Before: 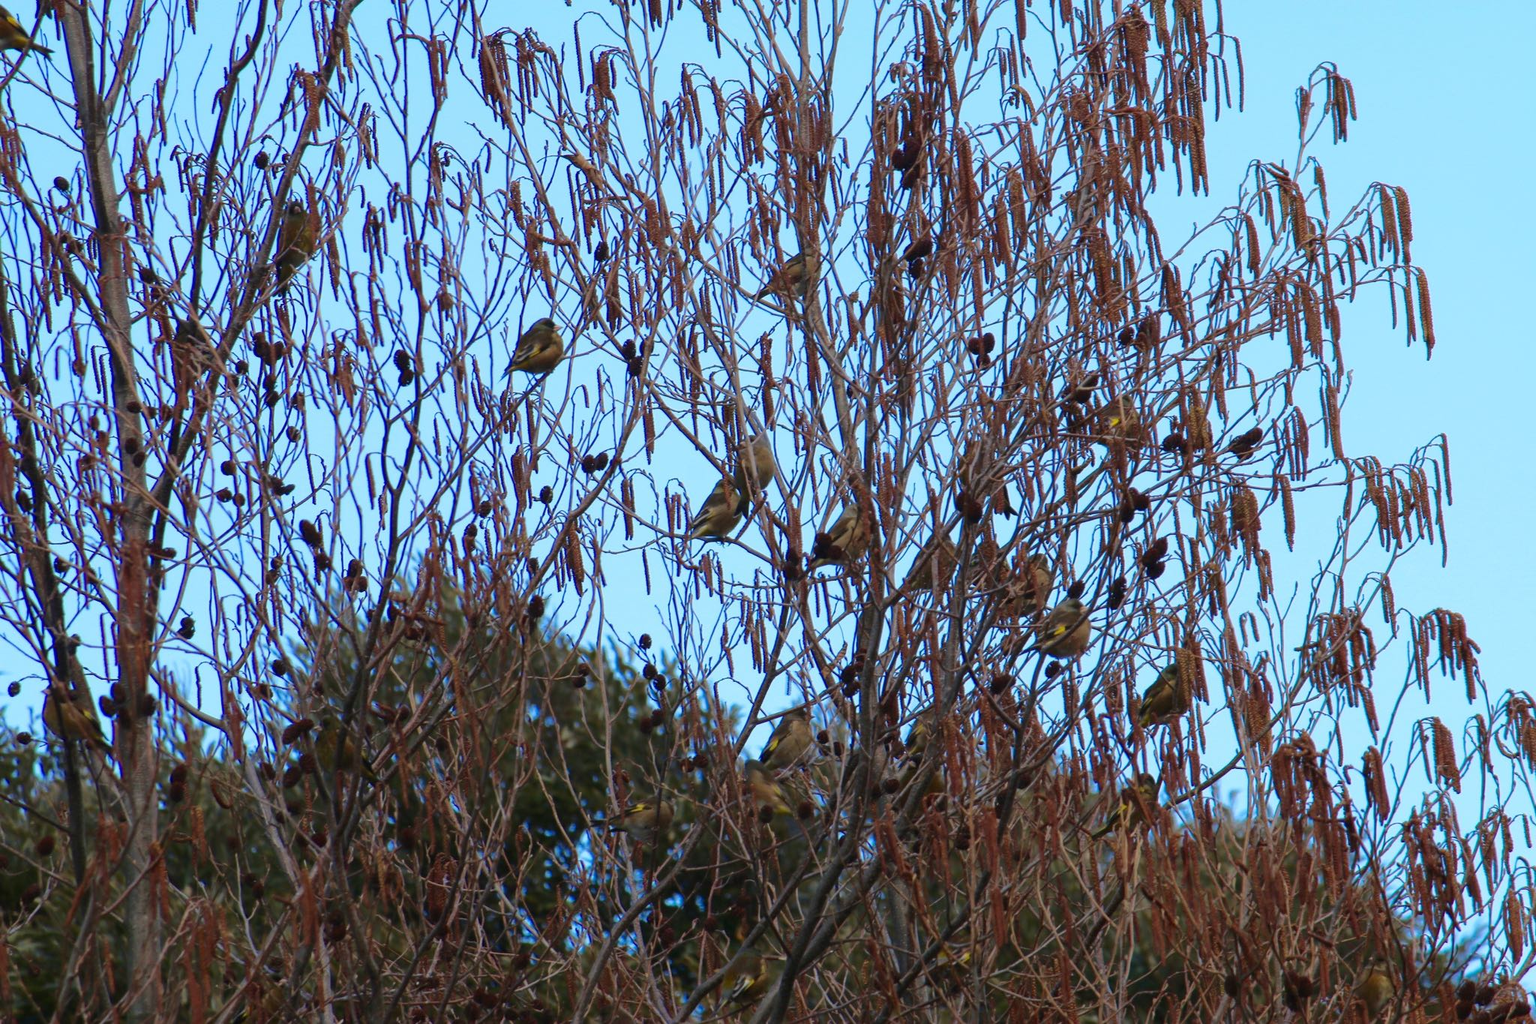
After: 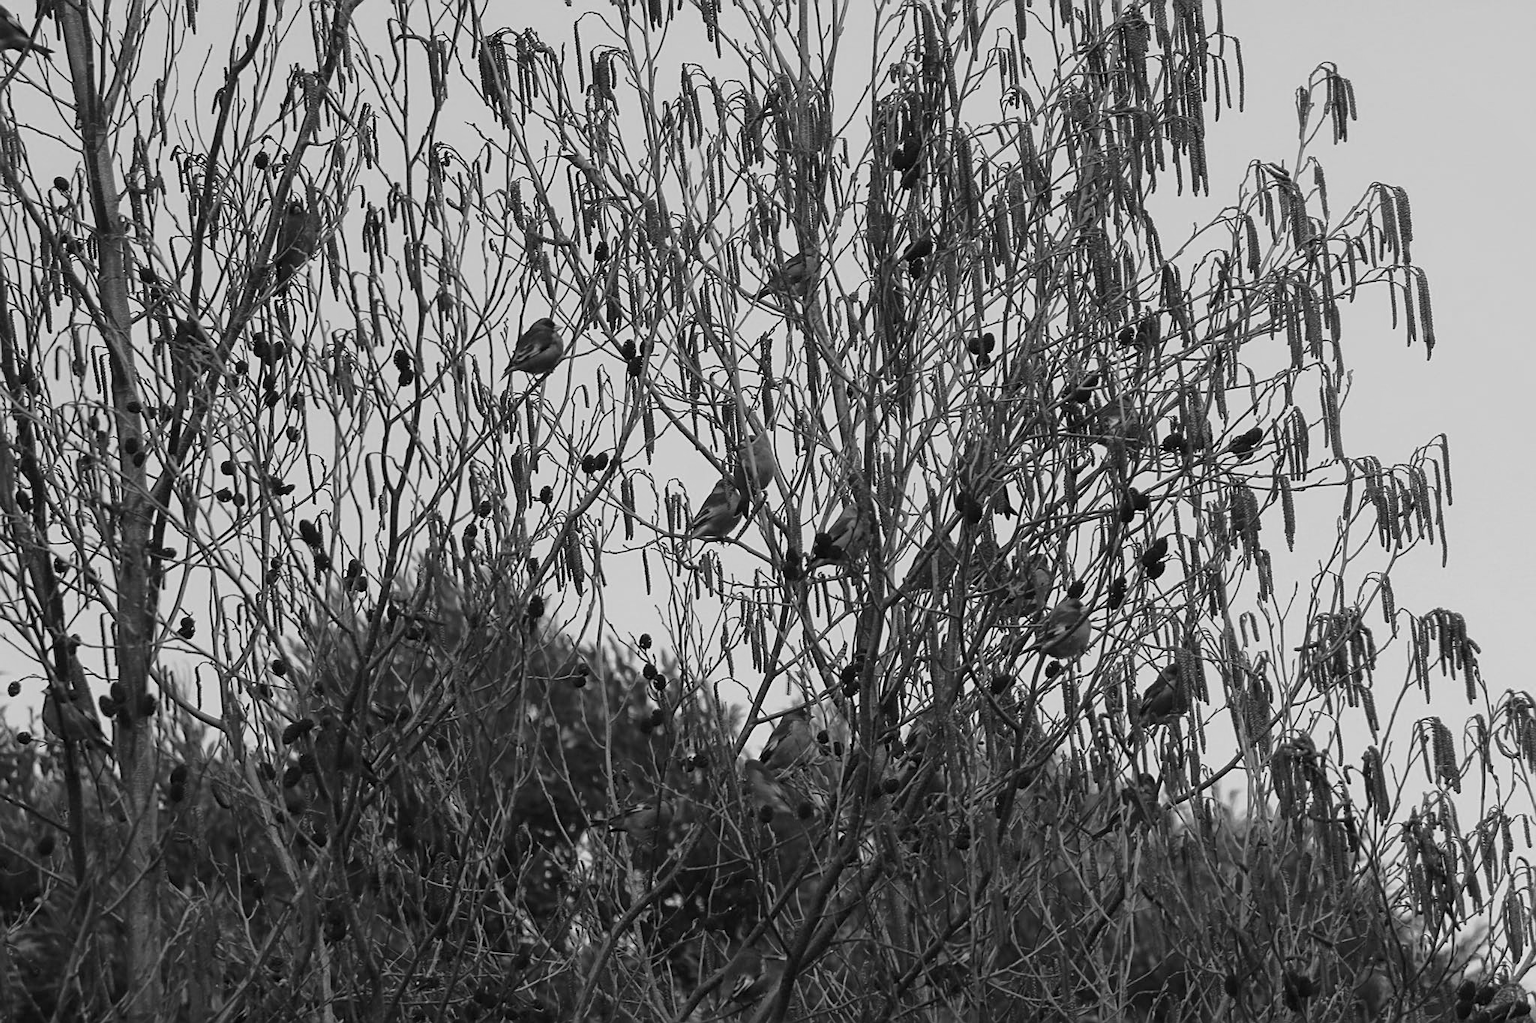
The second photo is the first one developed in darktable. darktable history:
sharpen: on, module defaults
monochrome: a -71.75, b 75.82
